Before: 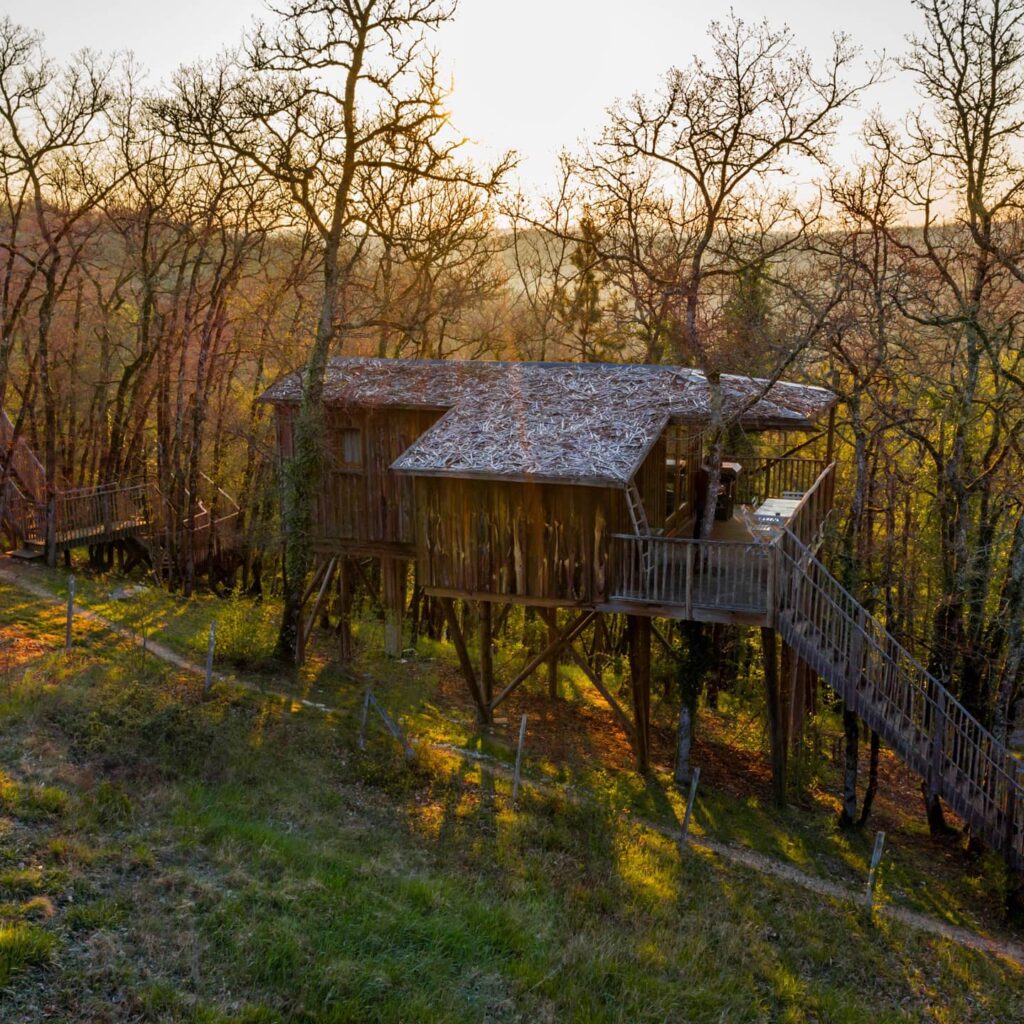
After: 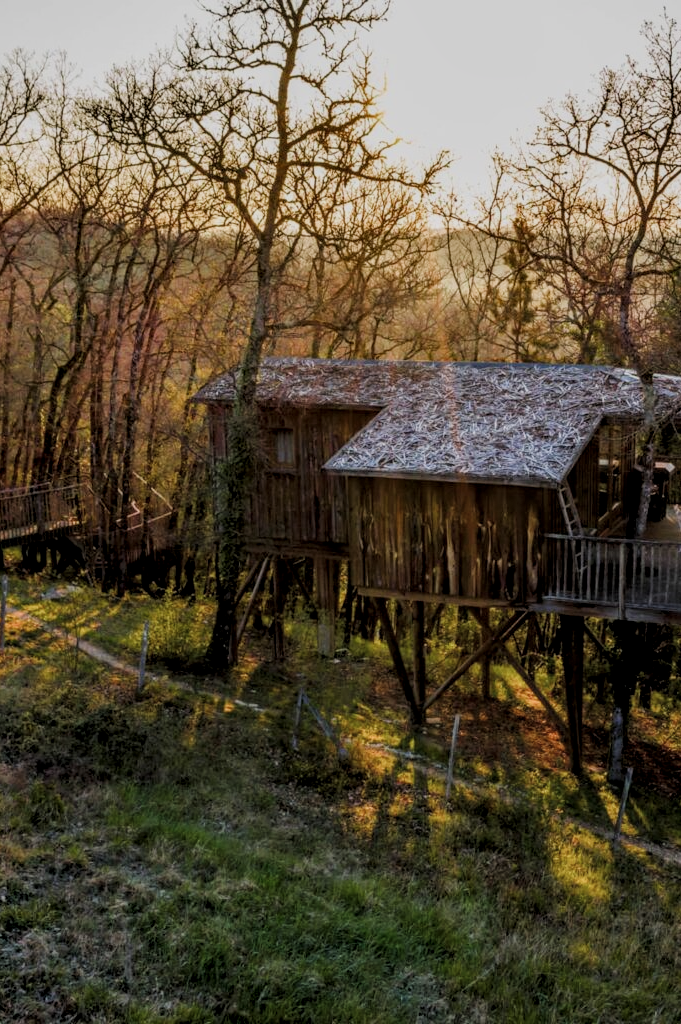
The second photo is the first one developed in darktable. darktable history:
filmic rgb: black relative exposure -7.65 EV, white relative exposure 4.56 EV, hardness 3.61, color science v4 (2020)
local contrast: detail 130%
crop and rotate: left 6.626%, right 26.856%
